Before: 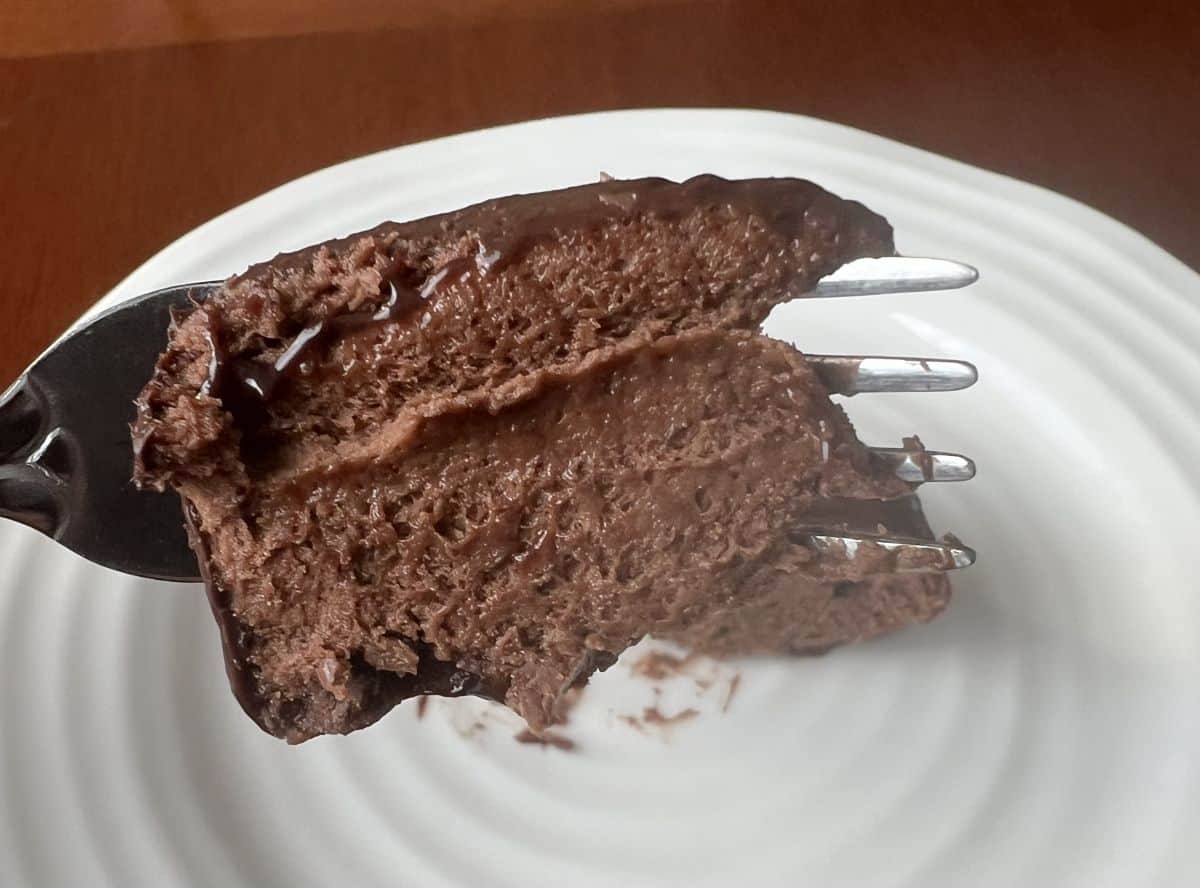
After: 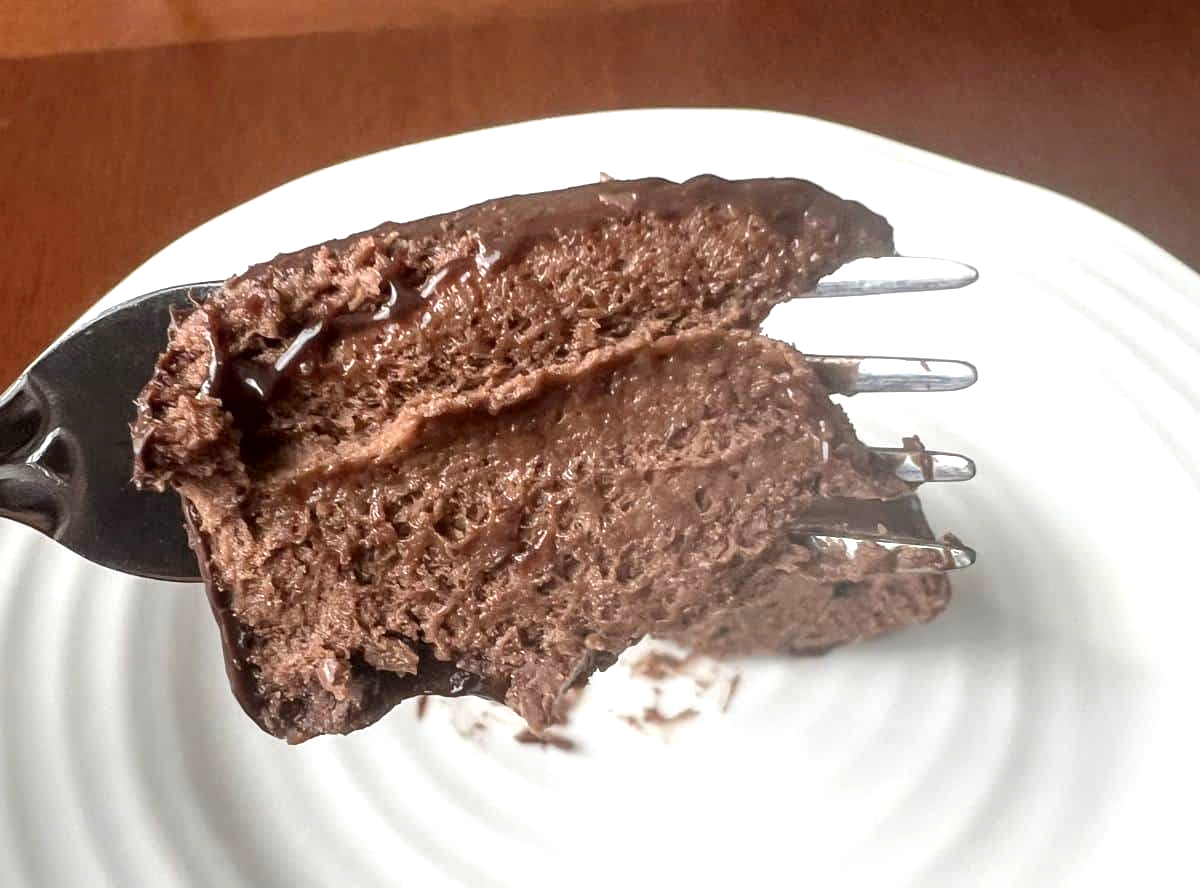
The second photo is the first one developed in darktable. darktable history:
exposure: black level correction 0, exposure 0.7 EV, compensate exposure bias true, compensate highlight preservation false
local contrast: detail 130%
